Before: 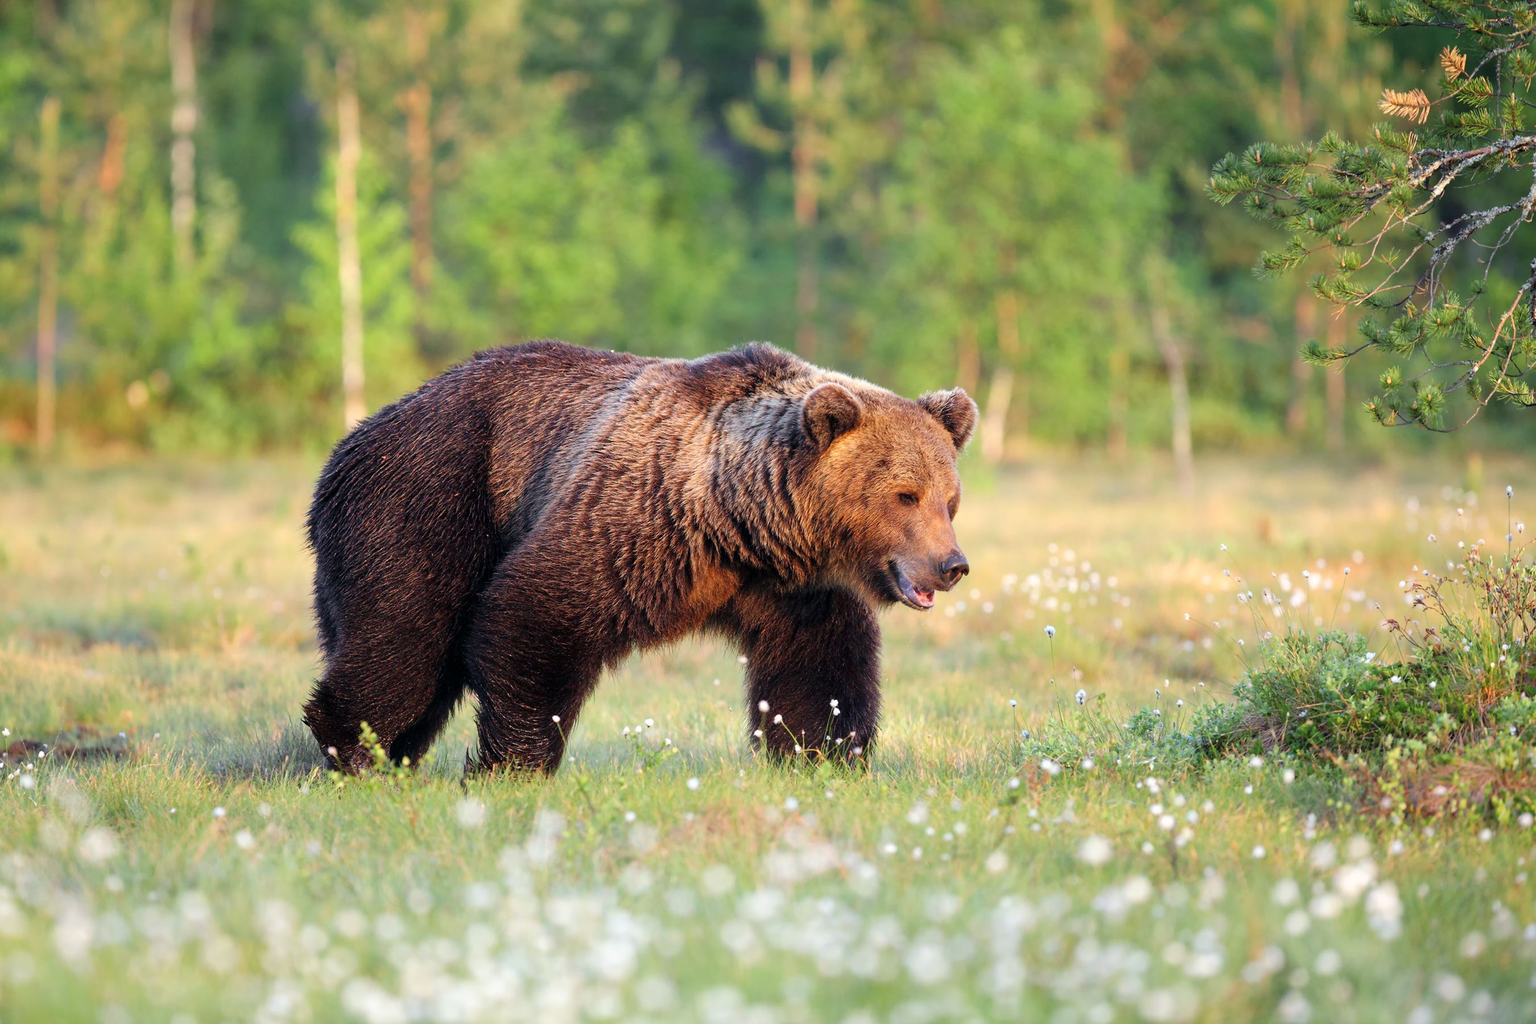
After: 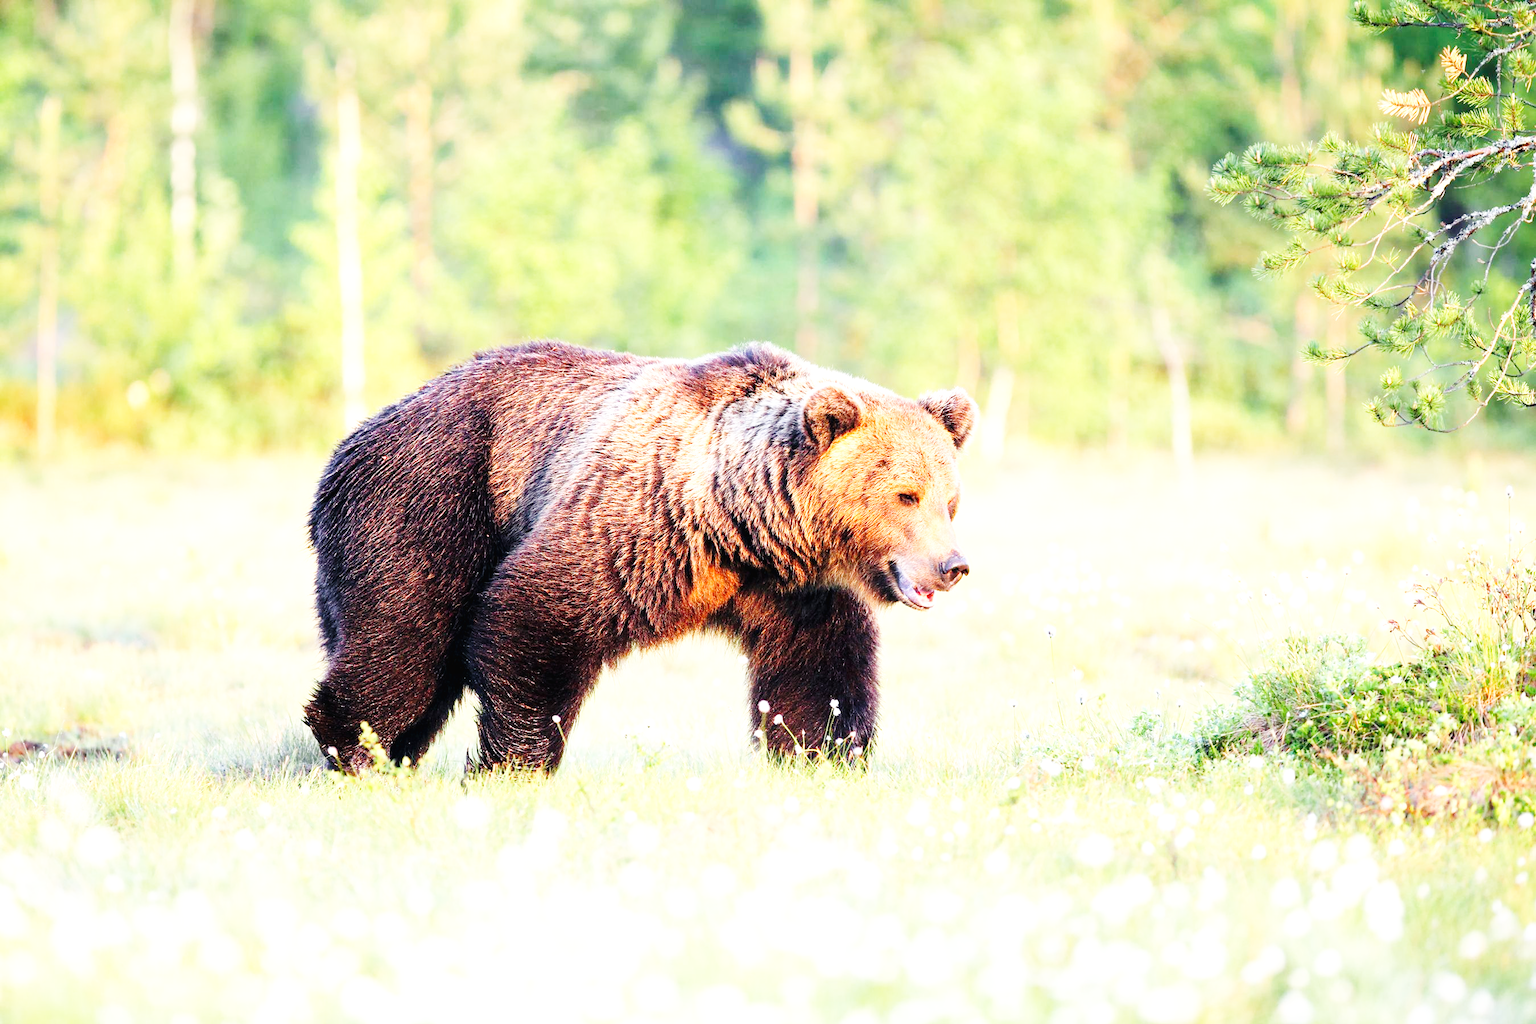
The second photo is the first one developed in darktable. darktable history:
exposure: black level correction 0, exposure 0.691 EV, compensate highlight preservation false
base curve: curves: ch0 [(0, 0.003) (0.001, 0.002) (0.006, 0.004) (0.02, 0.022) (0.048, 0.086) (0.094, 0.234) (0.162, 0.431) (0.258, 0.629) (0.385, 0.8) (0.548, 0.918) (0.751, 0.988) (1, 1)], preserve colors none
